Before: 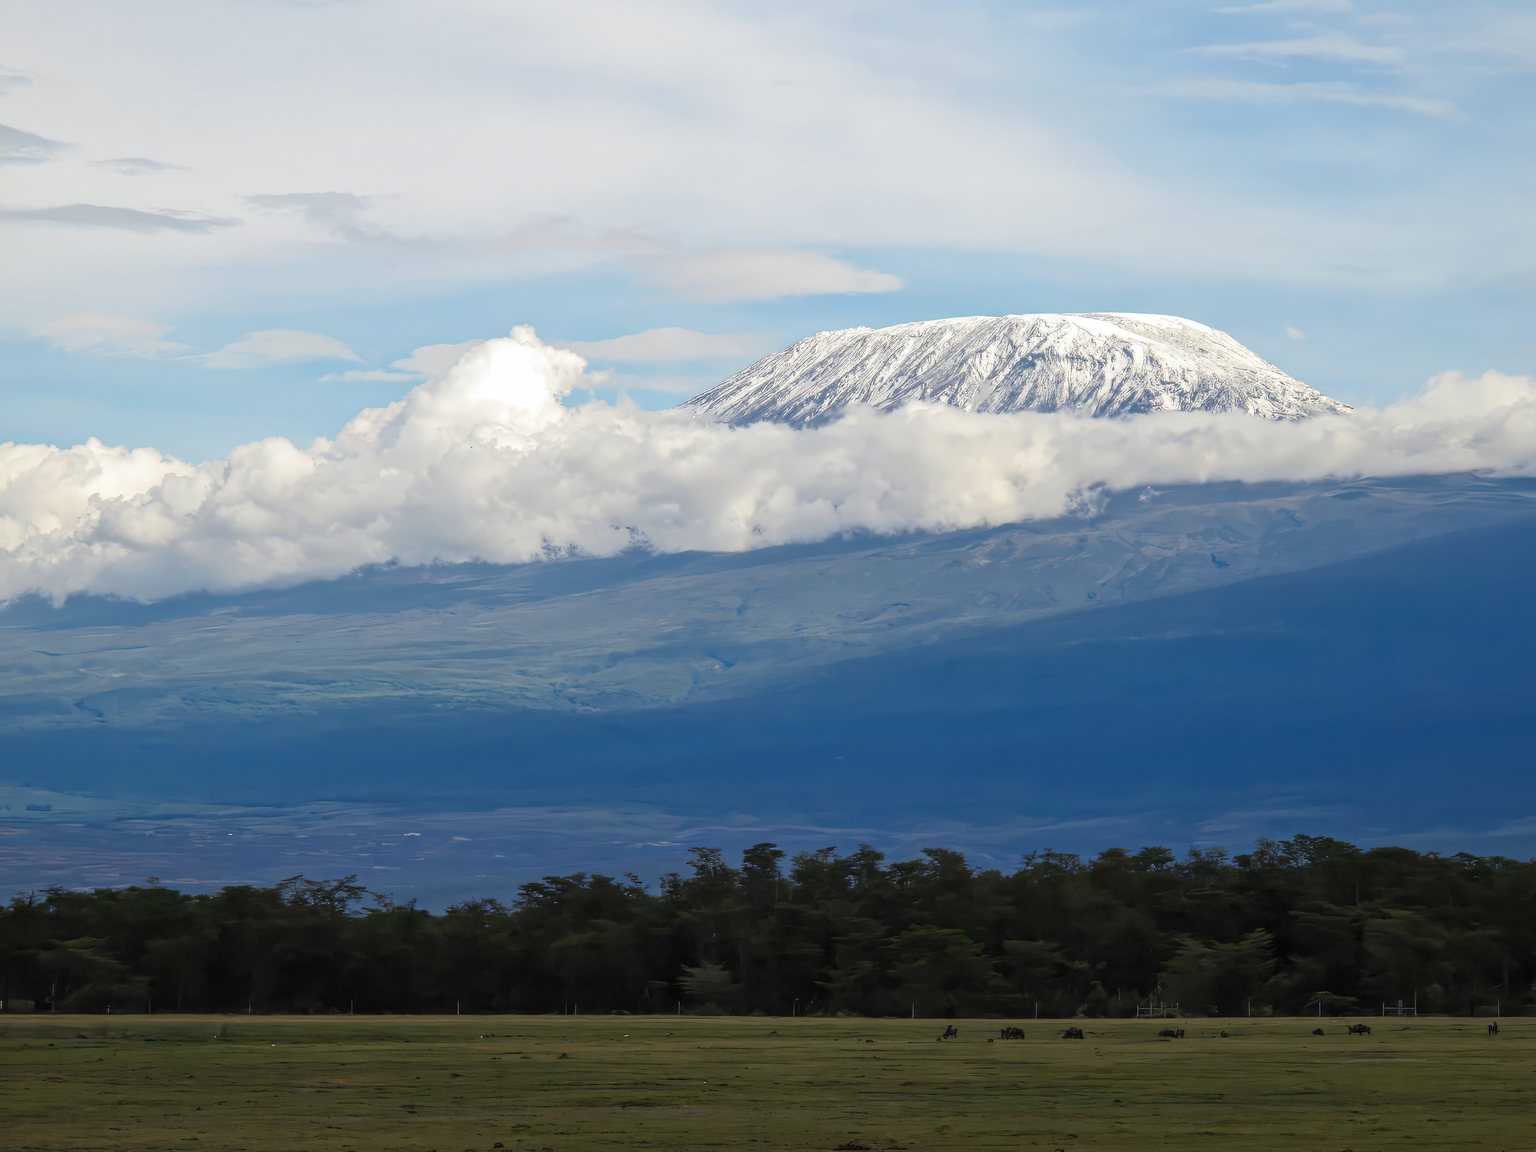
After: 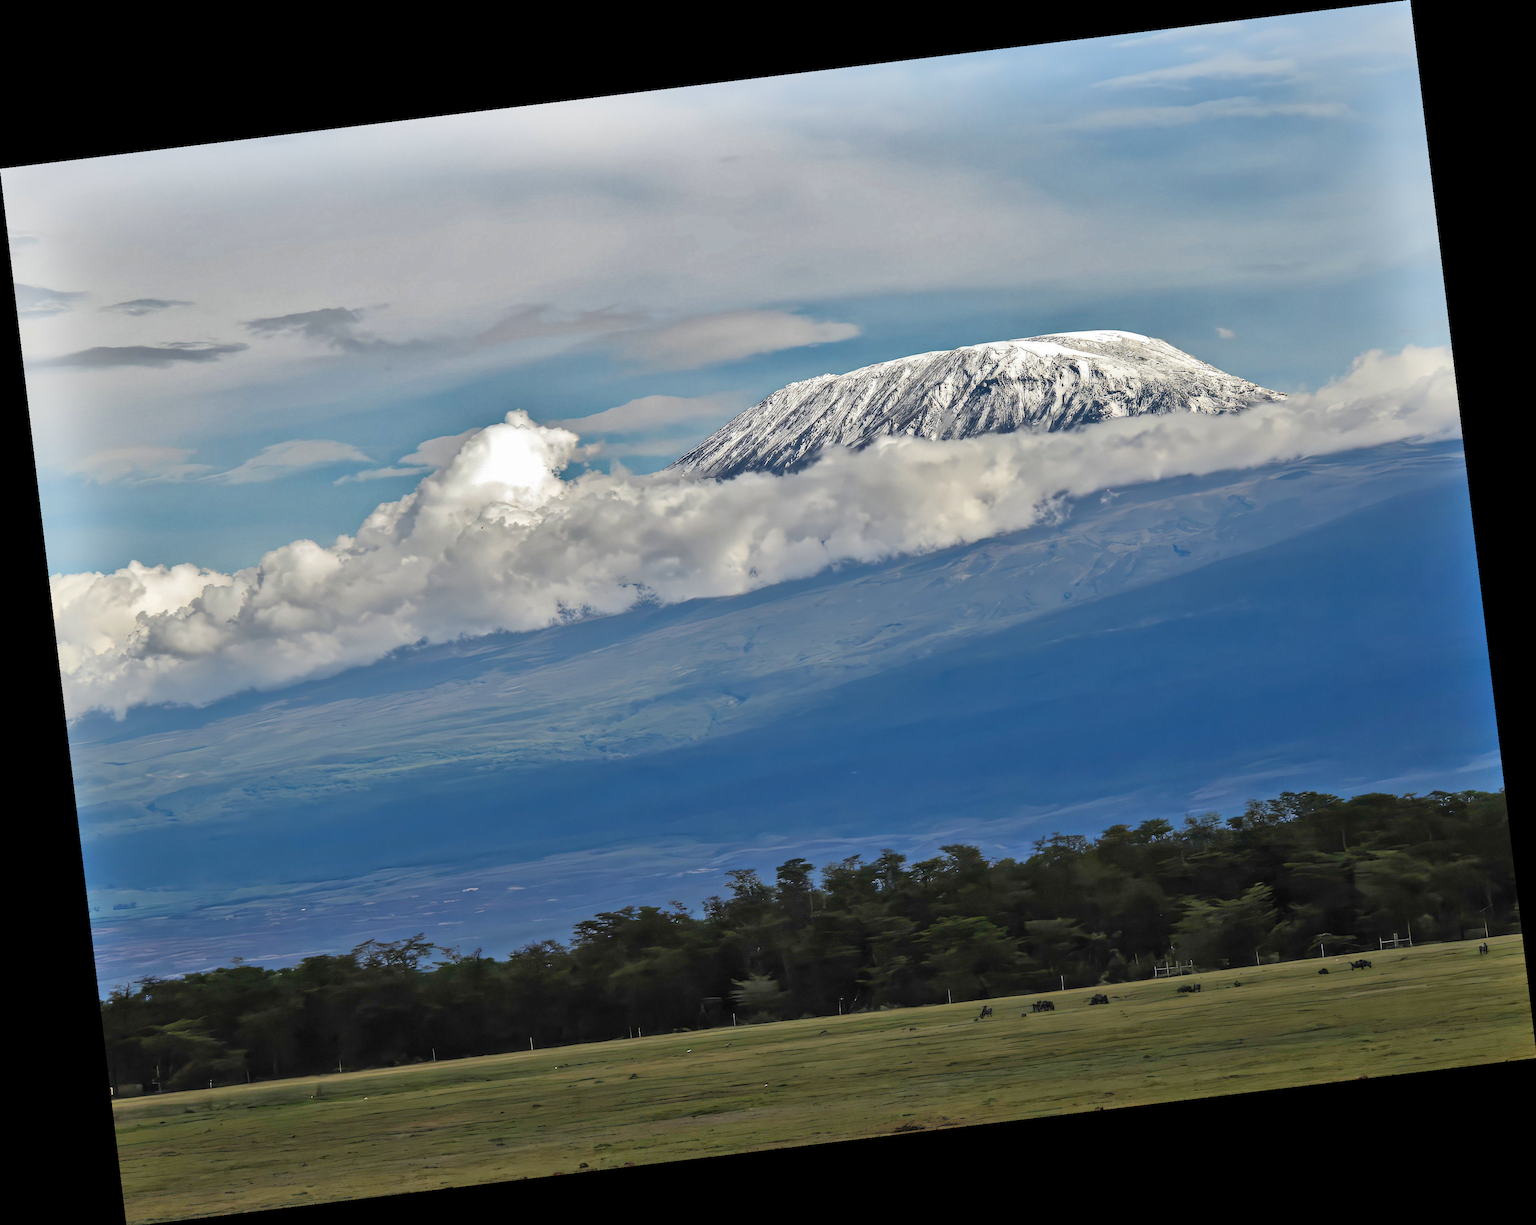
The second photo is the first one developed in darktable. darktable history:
shadows and highlights: white point adjustment 0.1, highlights -70, soften with gaussian
rotate and perspective: rotation -6.83°, automatic cropping off
